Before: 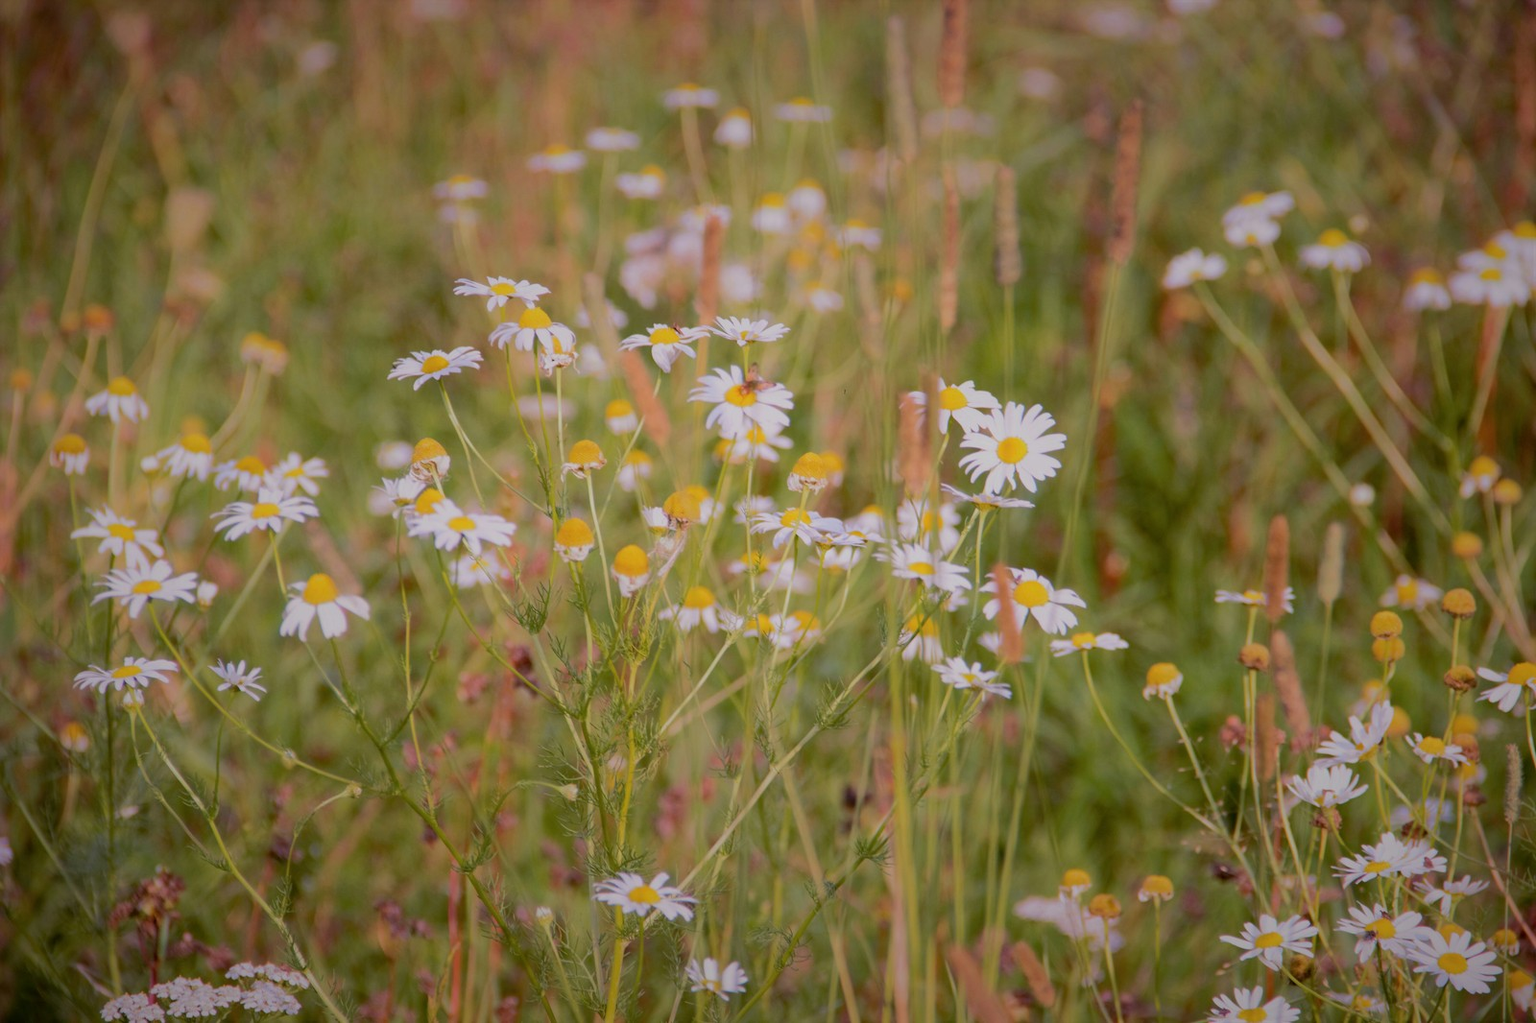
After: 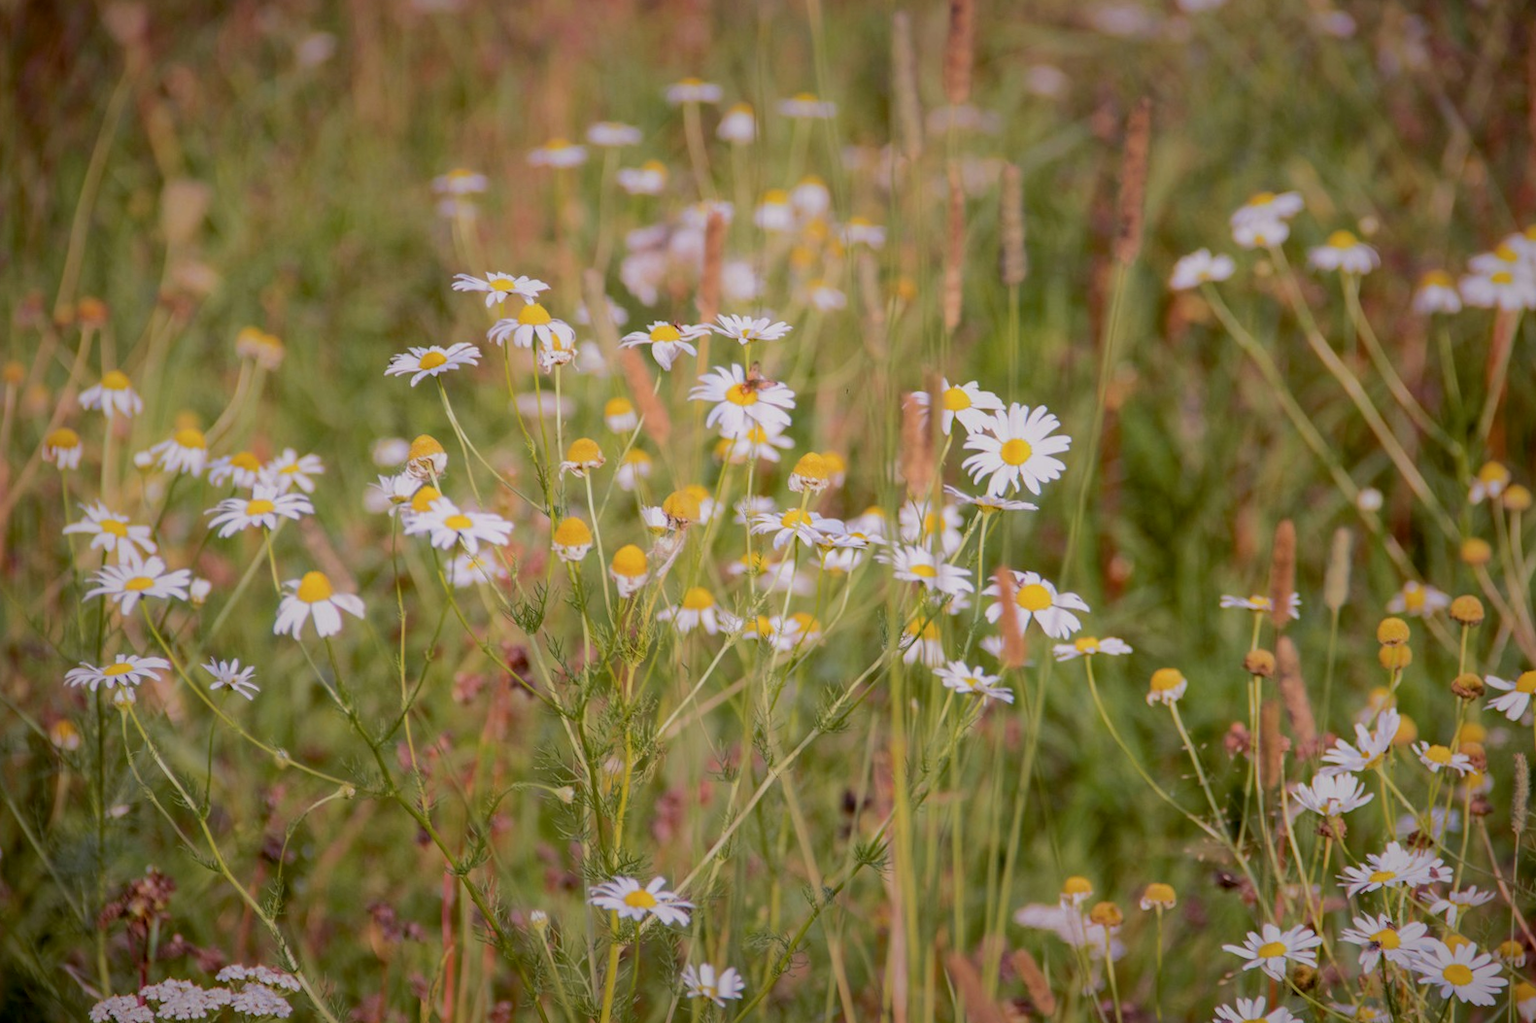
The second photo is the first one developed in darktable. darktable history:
crop and rotate: angle -0.439°
local contrast: on, module defaults
